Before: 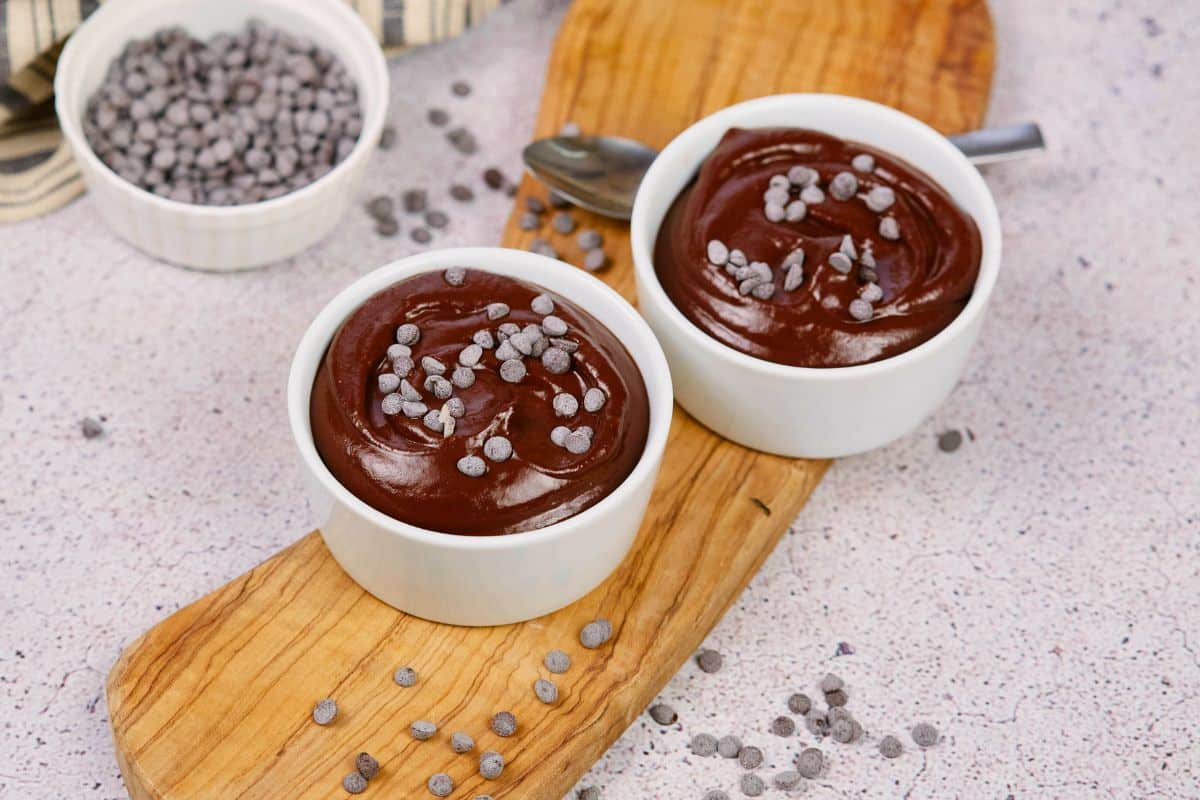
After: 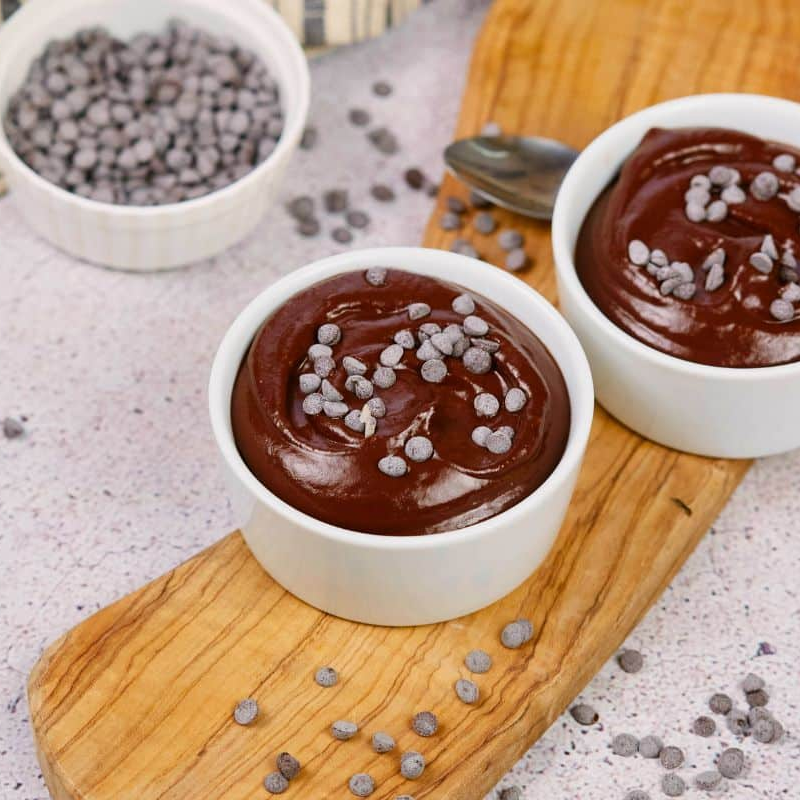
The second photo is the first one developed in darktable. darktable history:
crop and rotate: left 6.617%, right 26.717%
bloom: size 9%, threshold 100%, strength 7%
